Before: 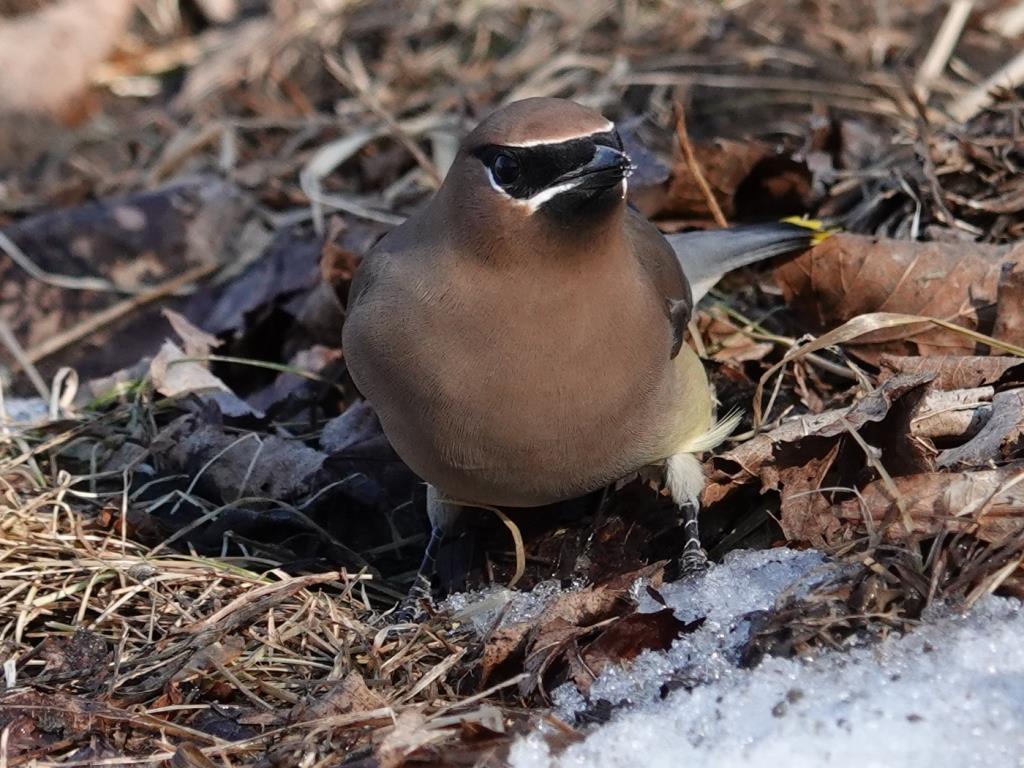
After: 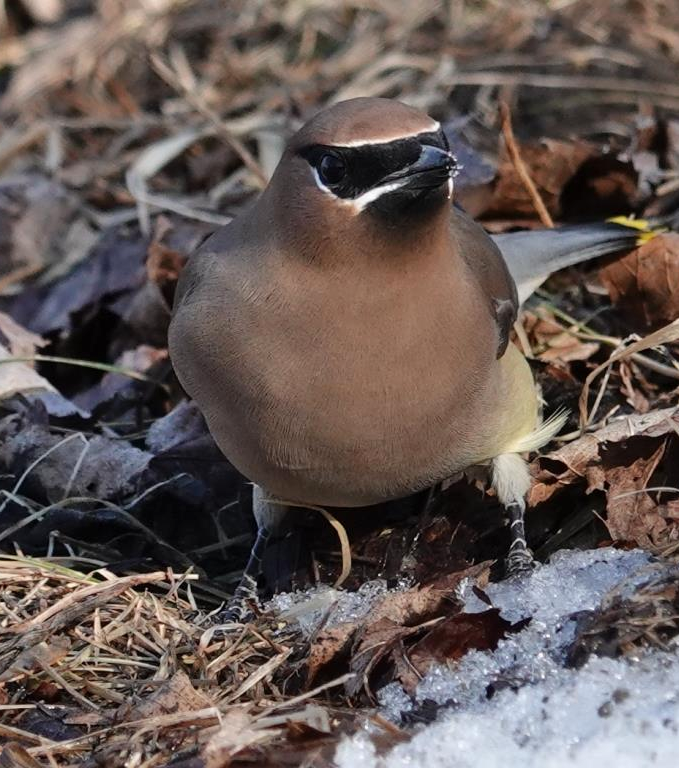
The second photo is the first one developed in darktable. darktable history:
shadows and highlights: low approximation 0.01, soften with gaussian
crop: left 17.015%, right 16.664%
